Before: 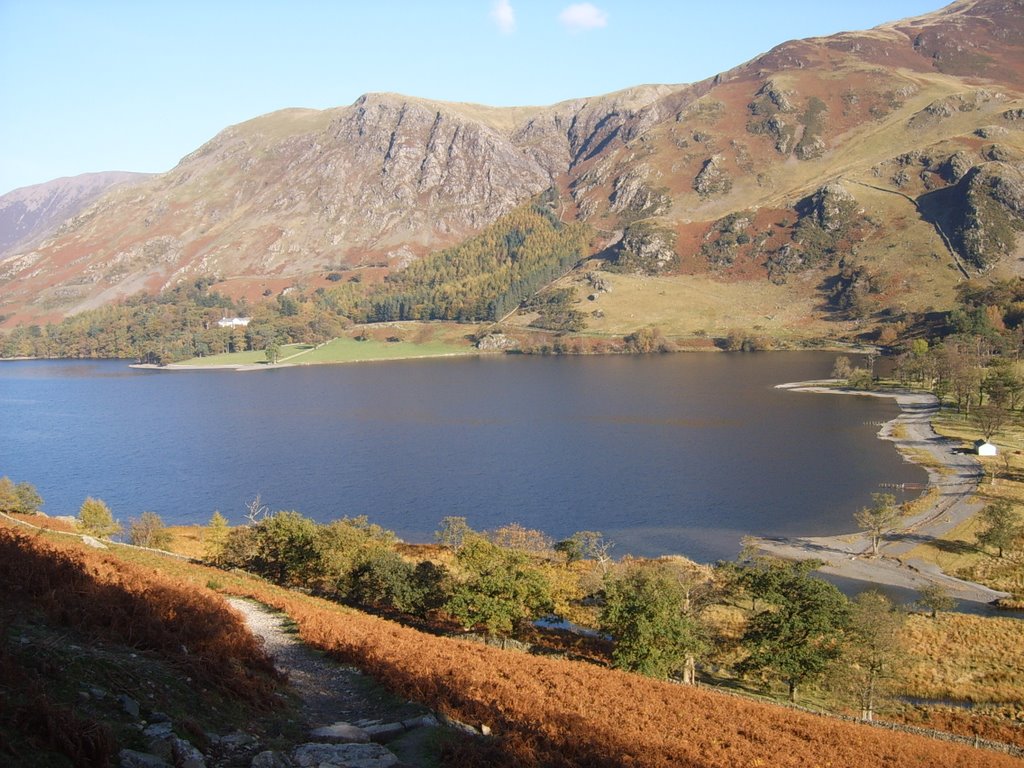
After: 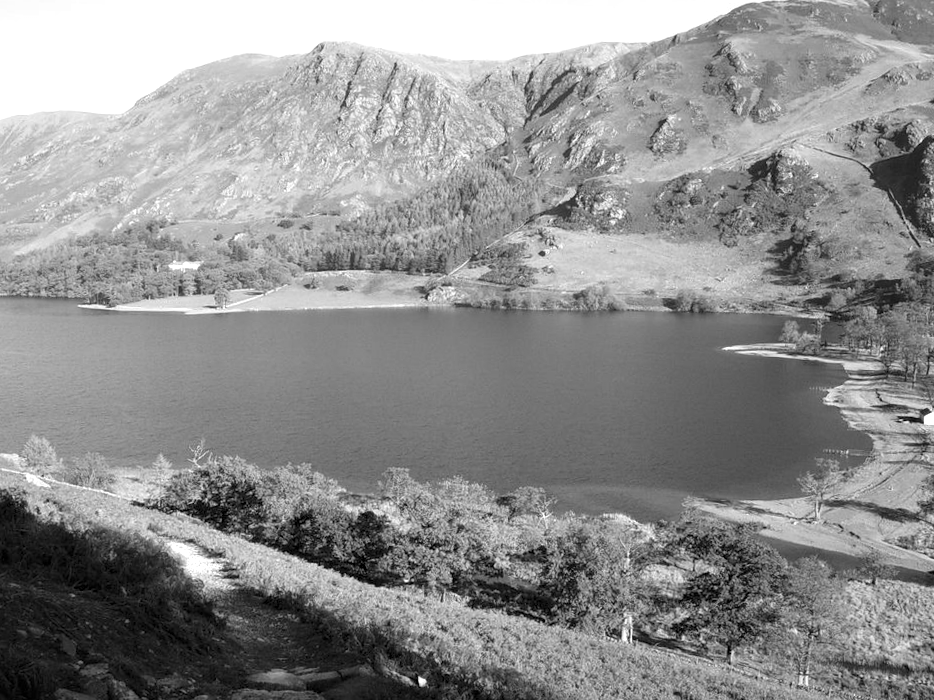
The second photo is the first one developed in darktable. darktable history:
monochrome: on, module defaults
contrast equalizer: octaves 7, y [[0.6 ×6], [0.55 ×6], [0 ×6], [0 ×6], [0 ×6]], mix 0.53
exposure: exposure 0.3 EV, compensate highlight preservation false
crop and rotate: angle -1.96°, left 3.097%, top 4.154%, right 1.586%, bottom 0.529%
